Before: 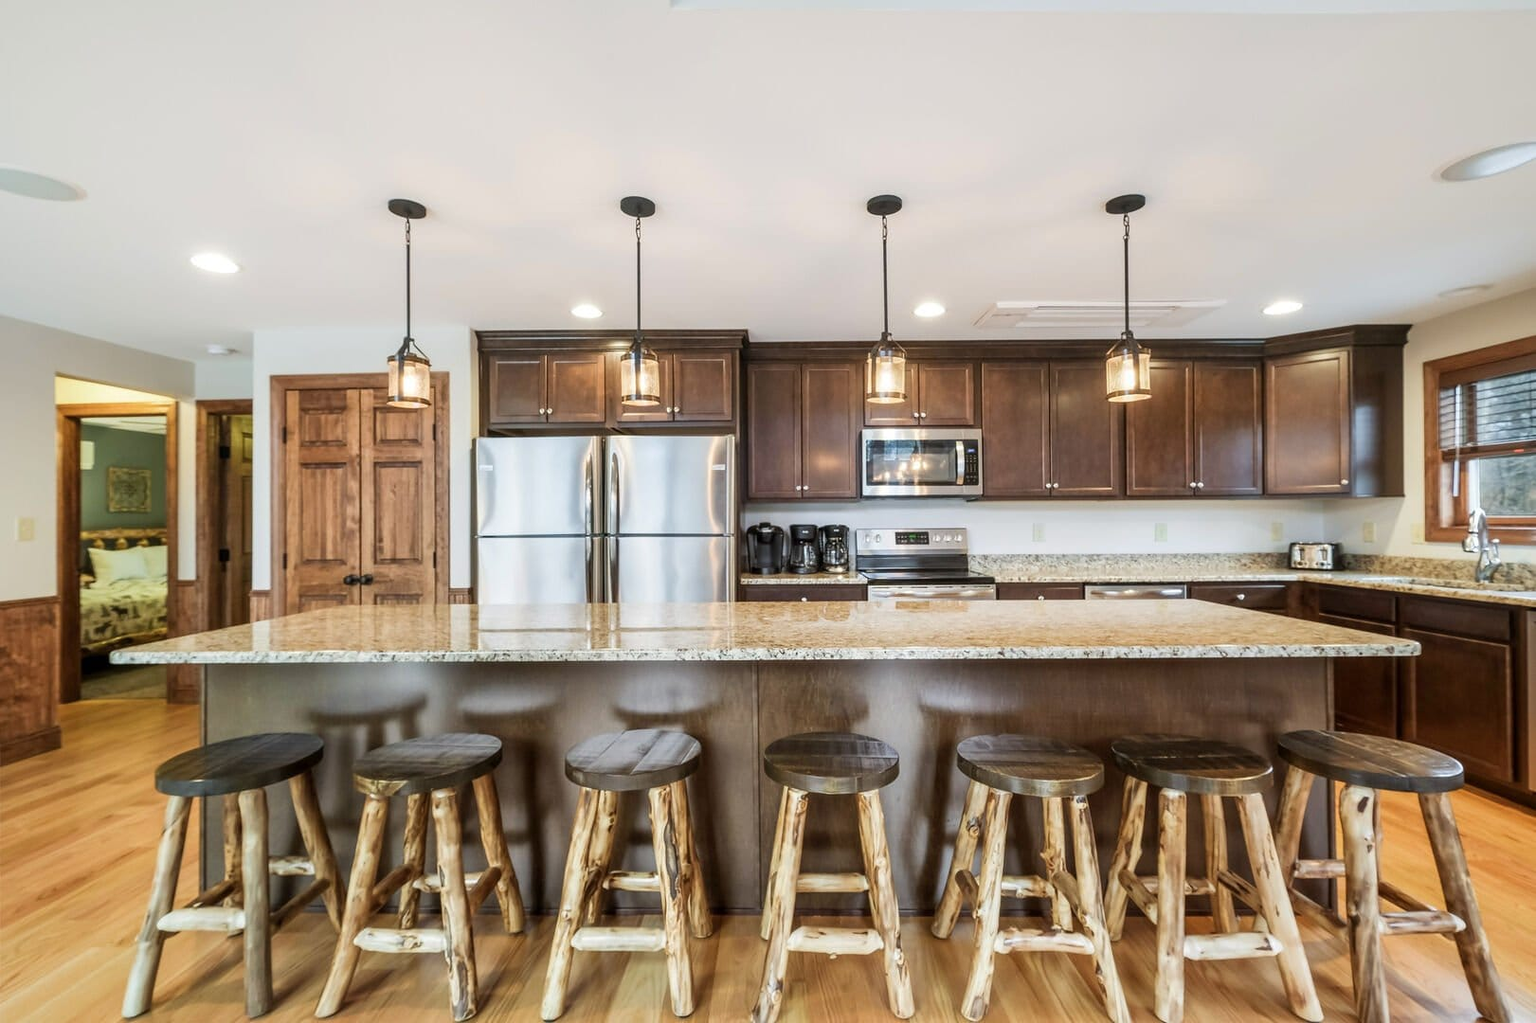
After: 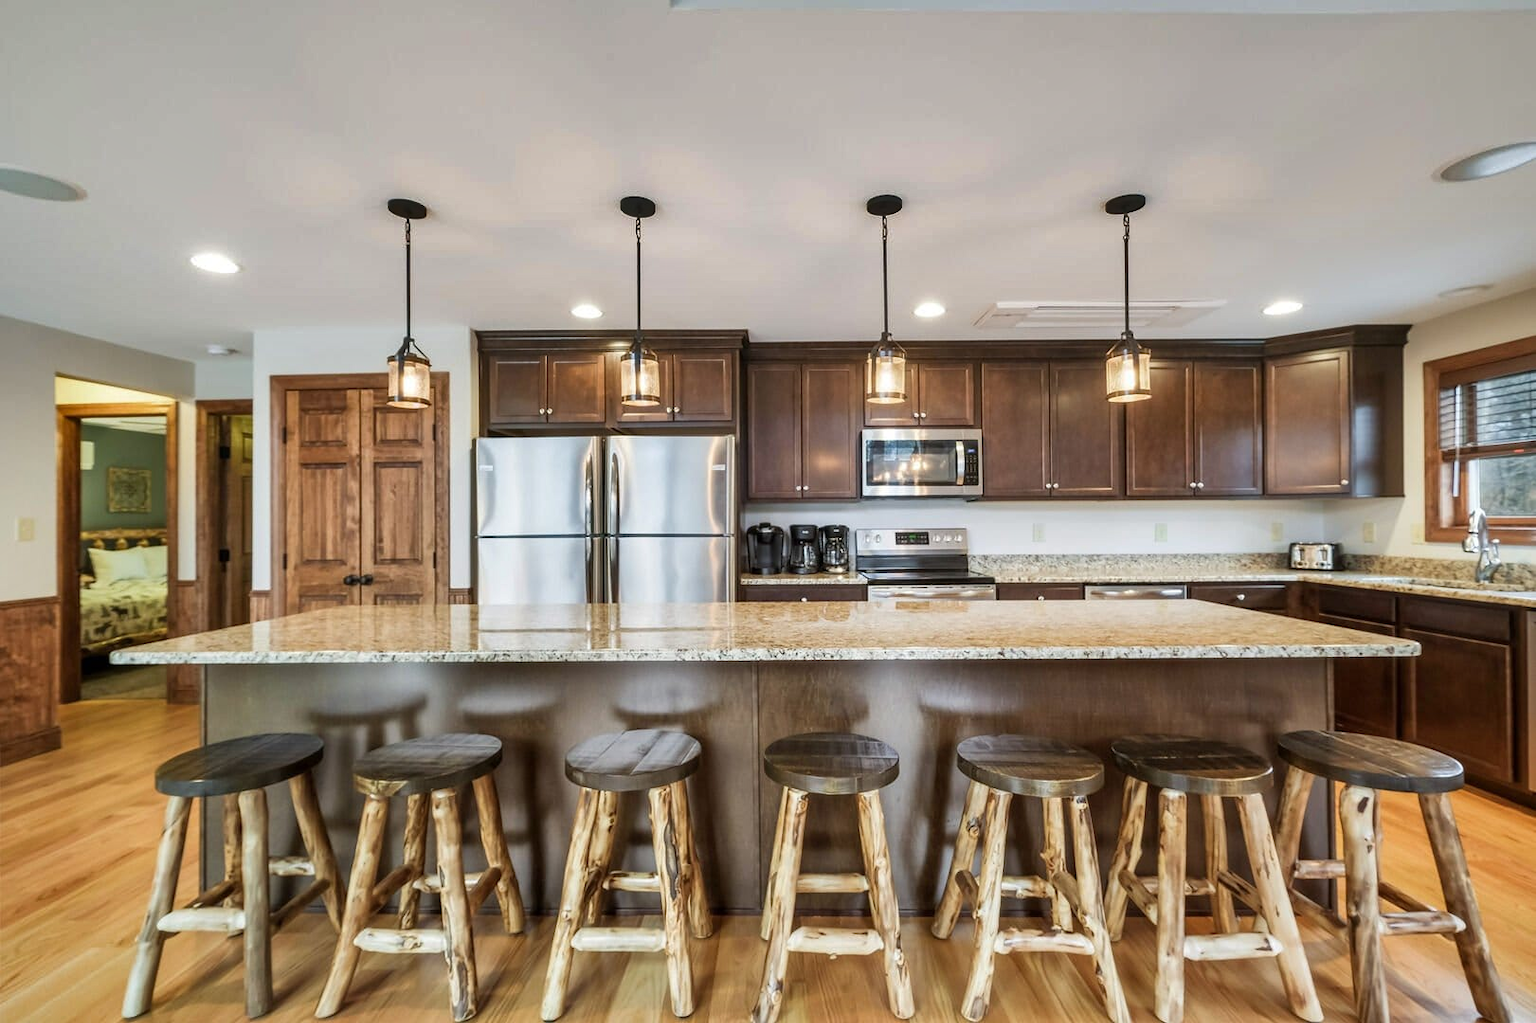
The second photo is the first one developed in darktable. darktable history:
shadows and highlights: radius 101.98, shadows 50.69, highlights -65.98, highlights color adjustment 78.99%, soften with gaussian
